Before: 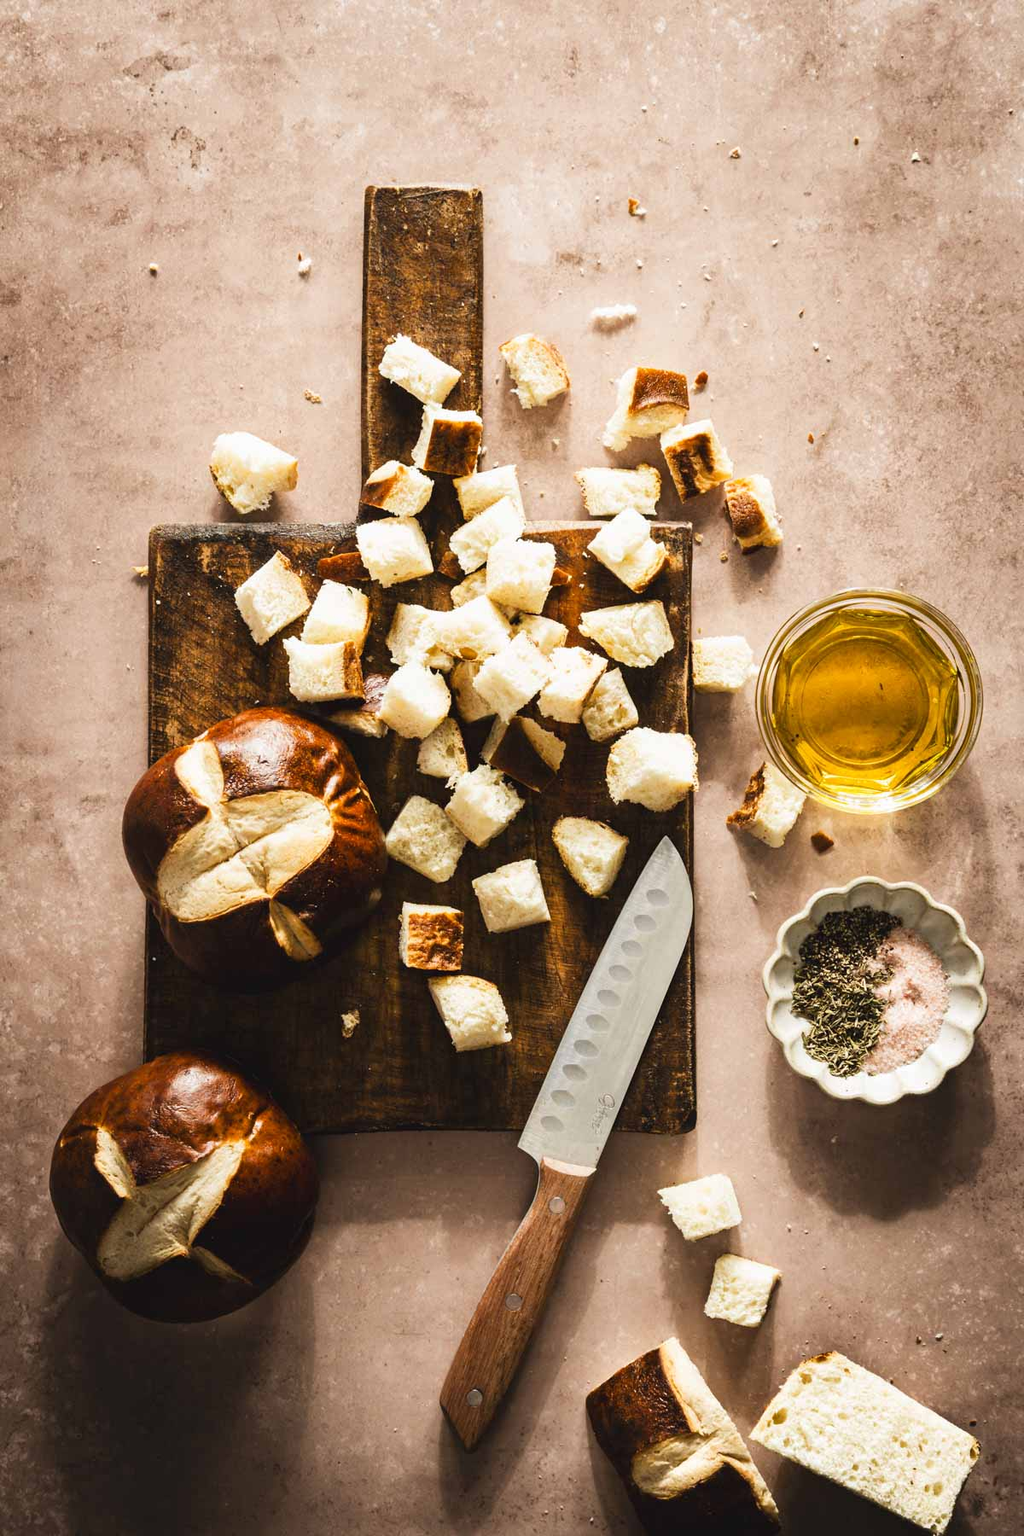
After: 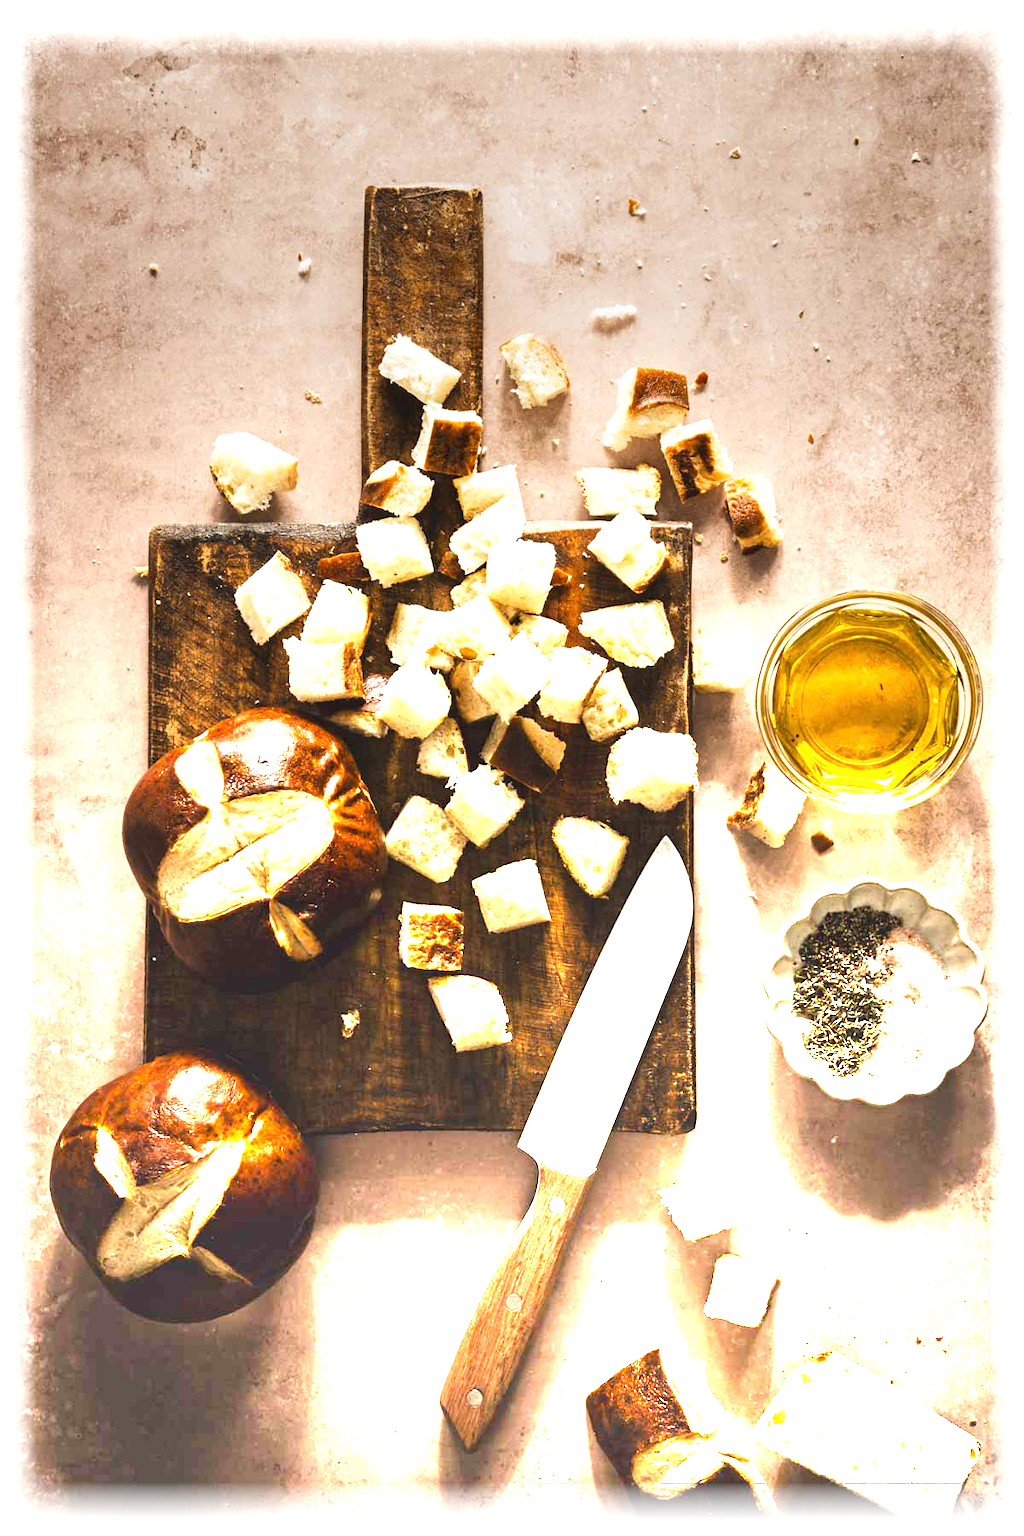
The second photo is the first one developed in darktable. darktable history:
graduated density: density -3.9 EV
vignetting: fall-off start 93%, fall-off radius 5%, brightness 1, saturation -0.49, automatic ratio true, width/height ratio 1.332, shape 0.04, unbound false
